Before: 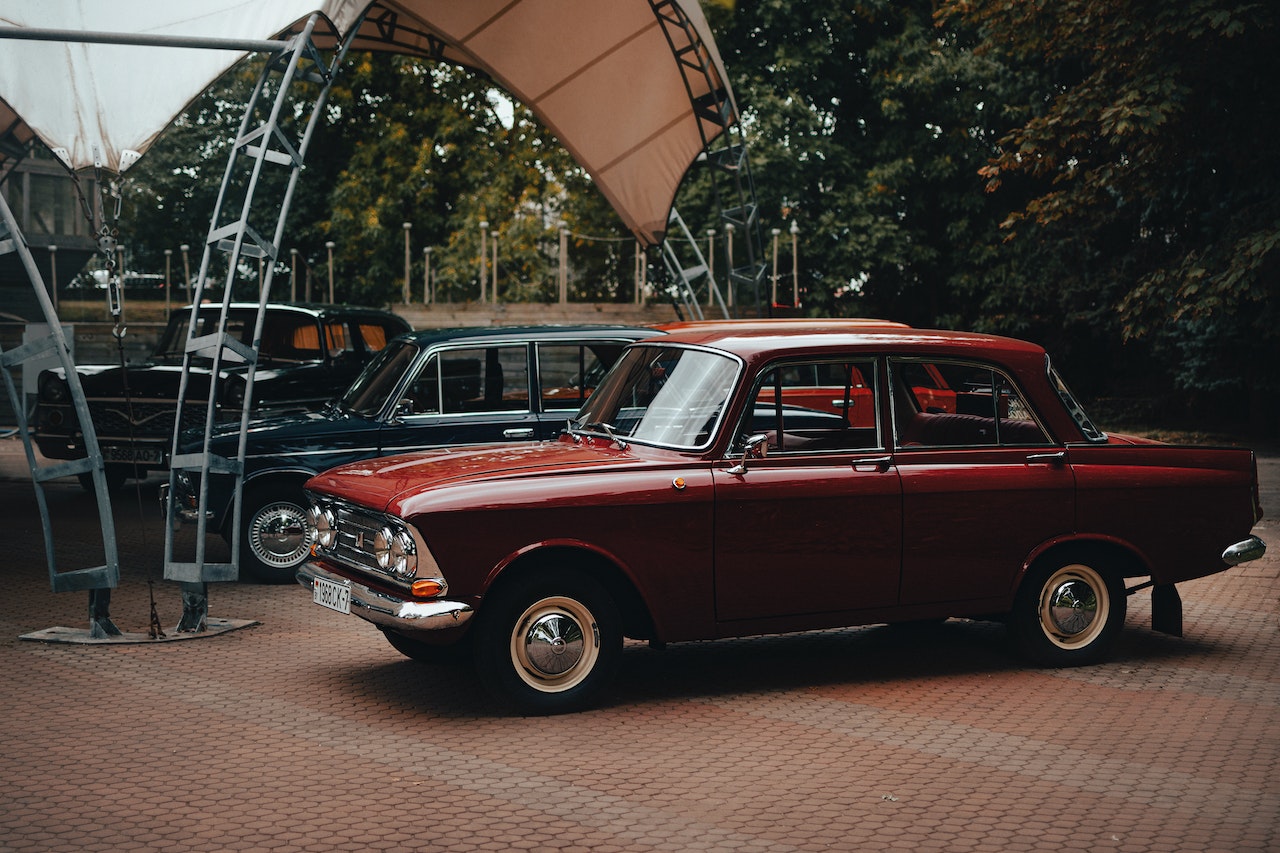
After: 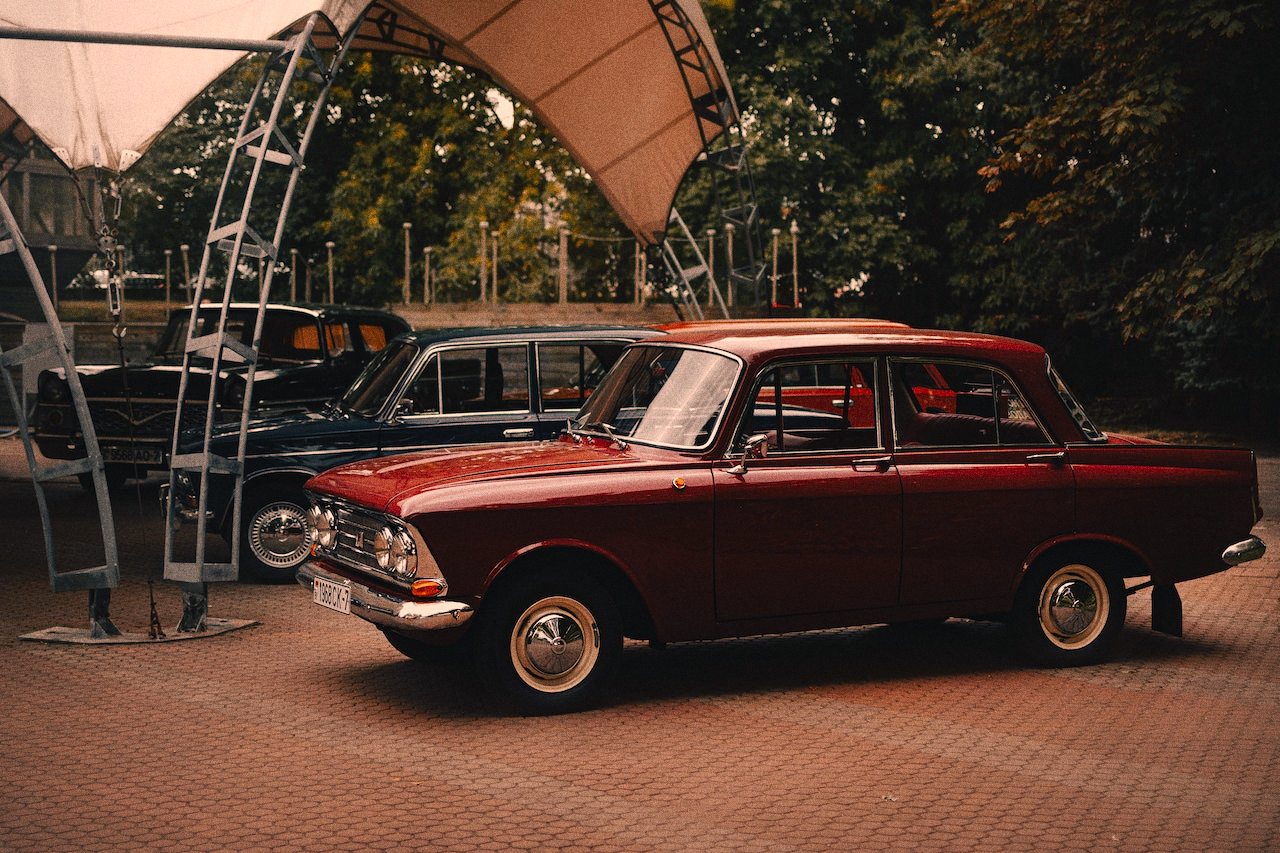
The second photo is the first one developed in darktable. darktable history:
grain: coarseness 11.82 ISO, strength 36.67%, mid-tones bias 74.17%
color correction: highlights a* 21.88, highlights b* 22.25
